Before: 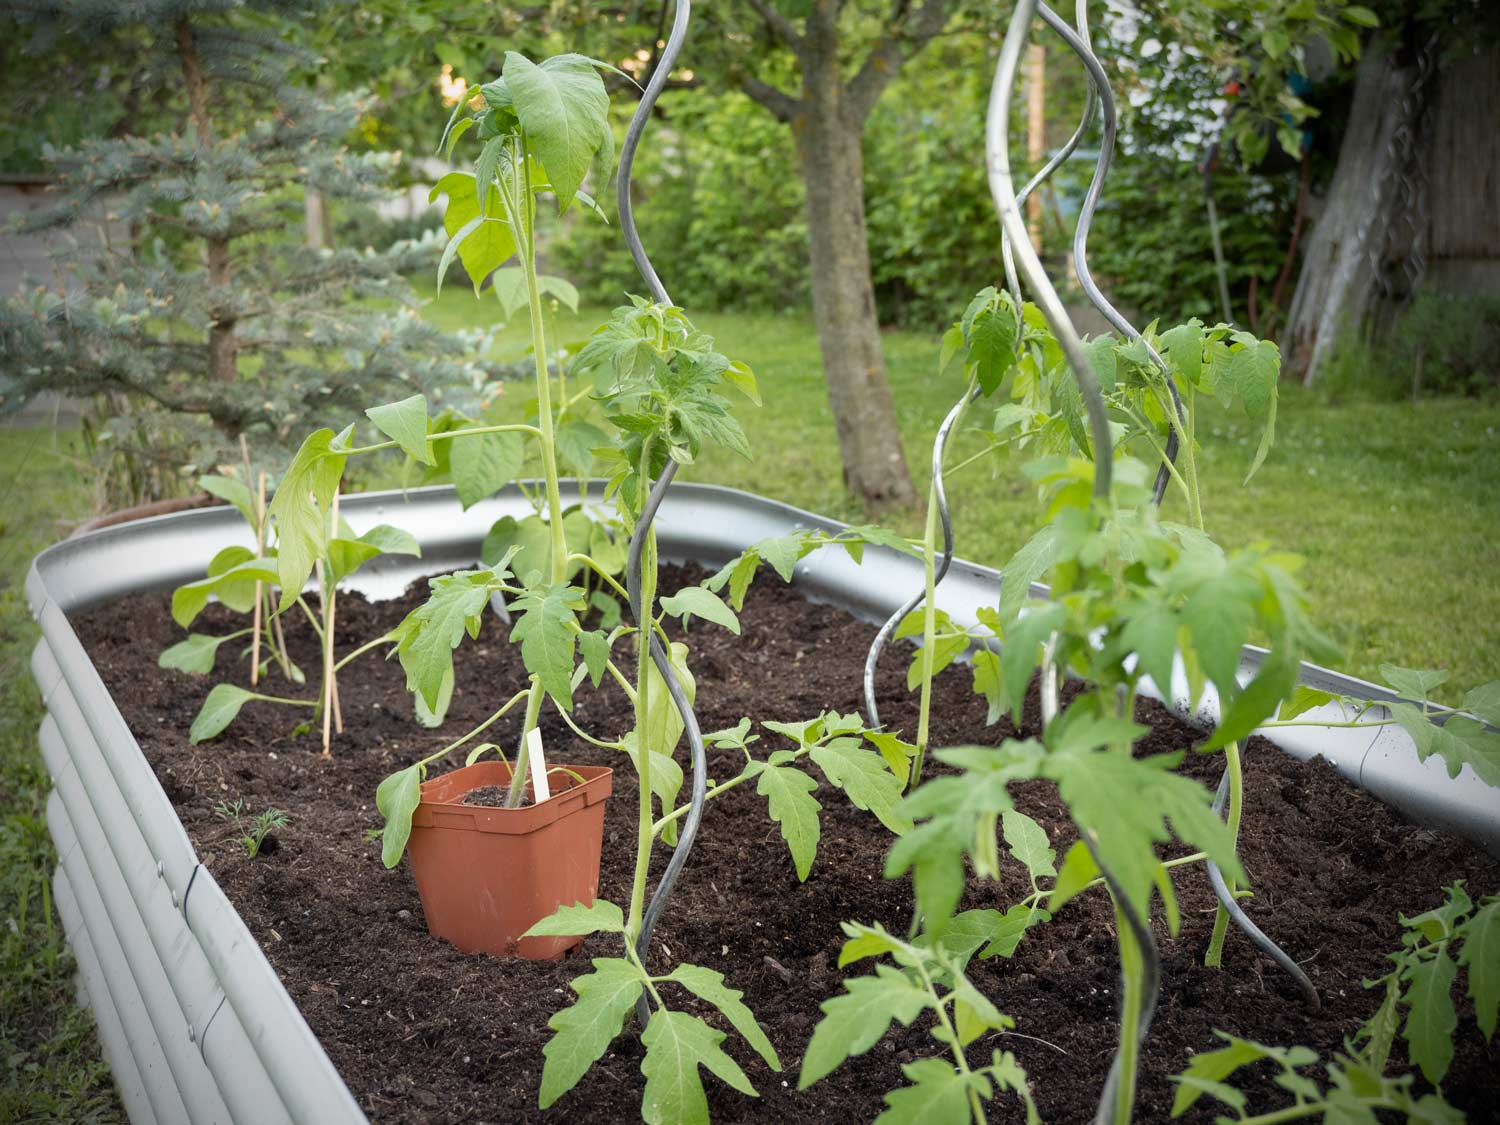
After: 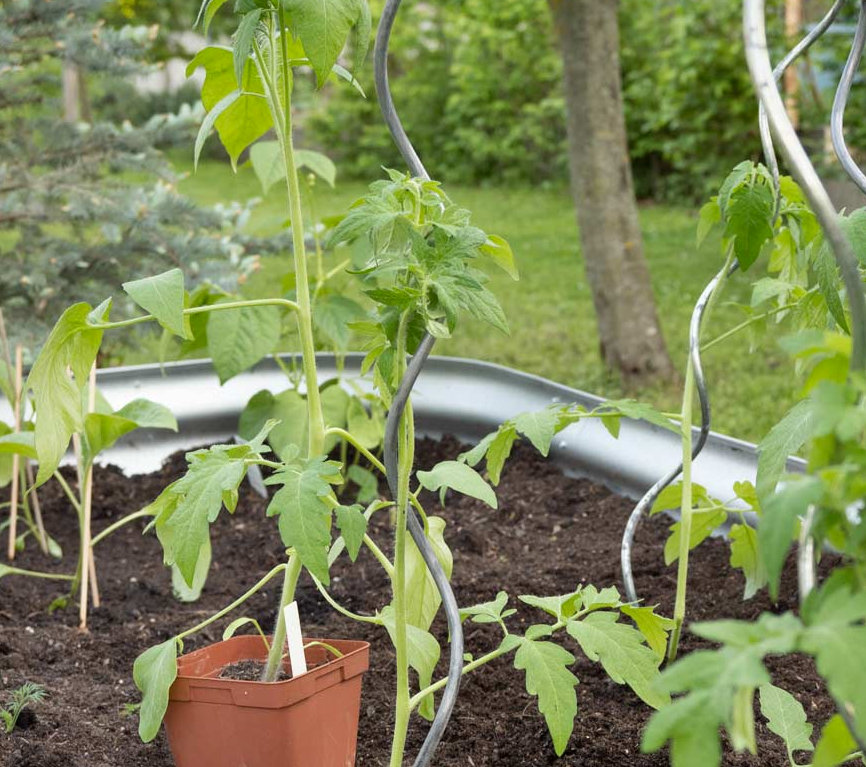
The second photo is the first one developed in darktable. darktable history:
crop: left 16.202%, top 11.208%, right 26.045%, bottom 20.557%
shadows and highlights: soften with gaussian
